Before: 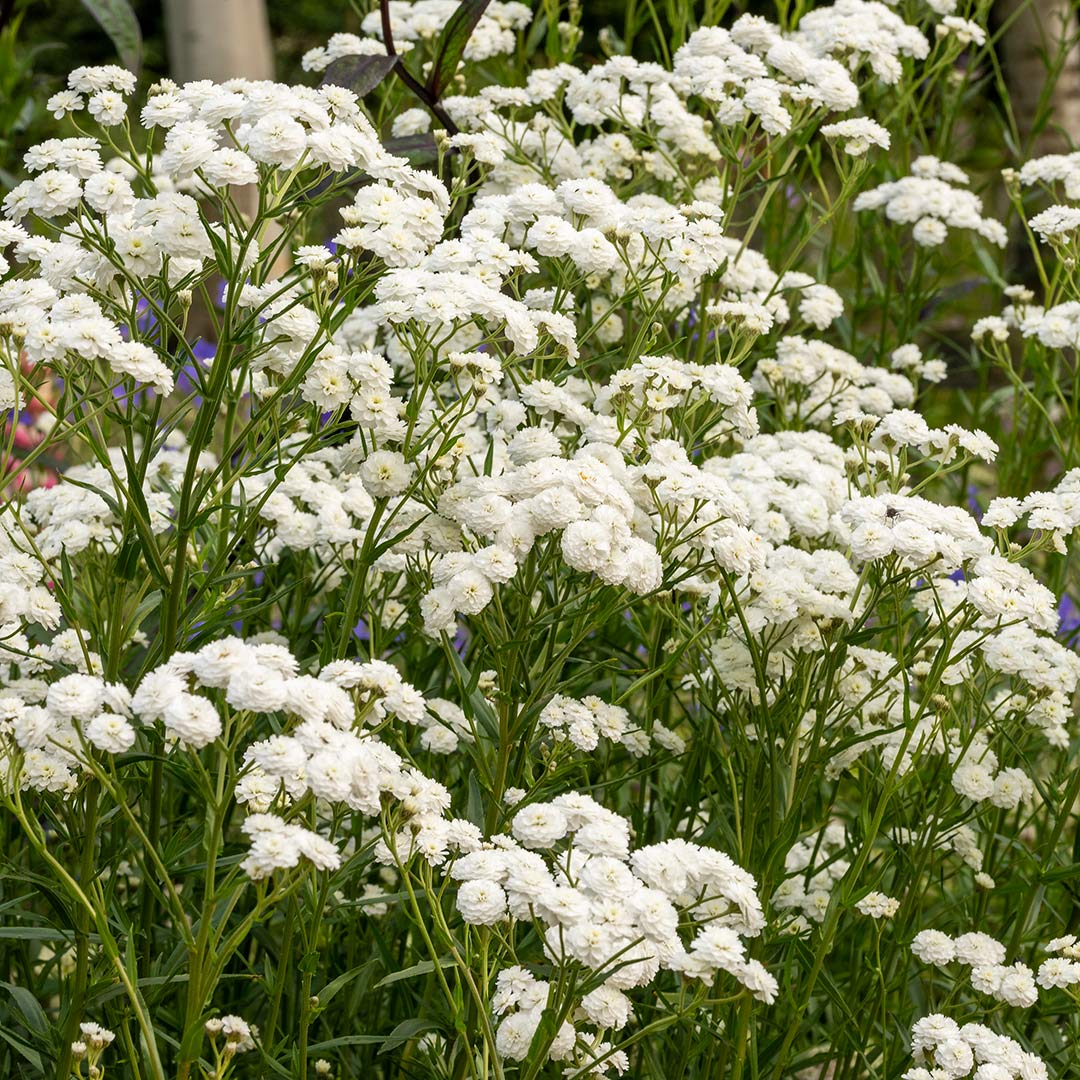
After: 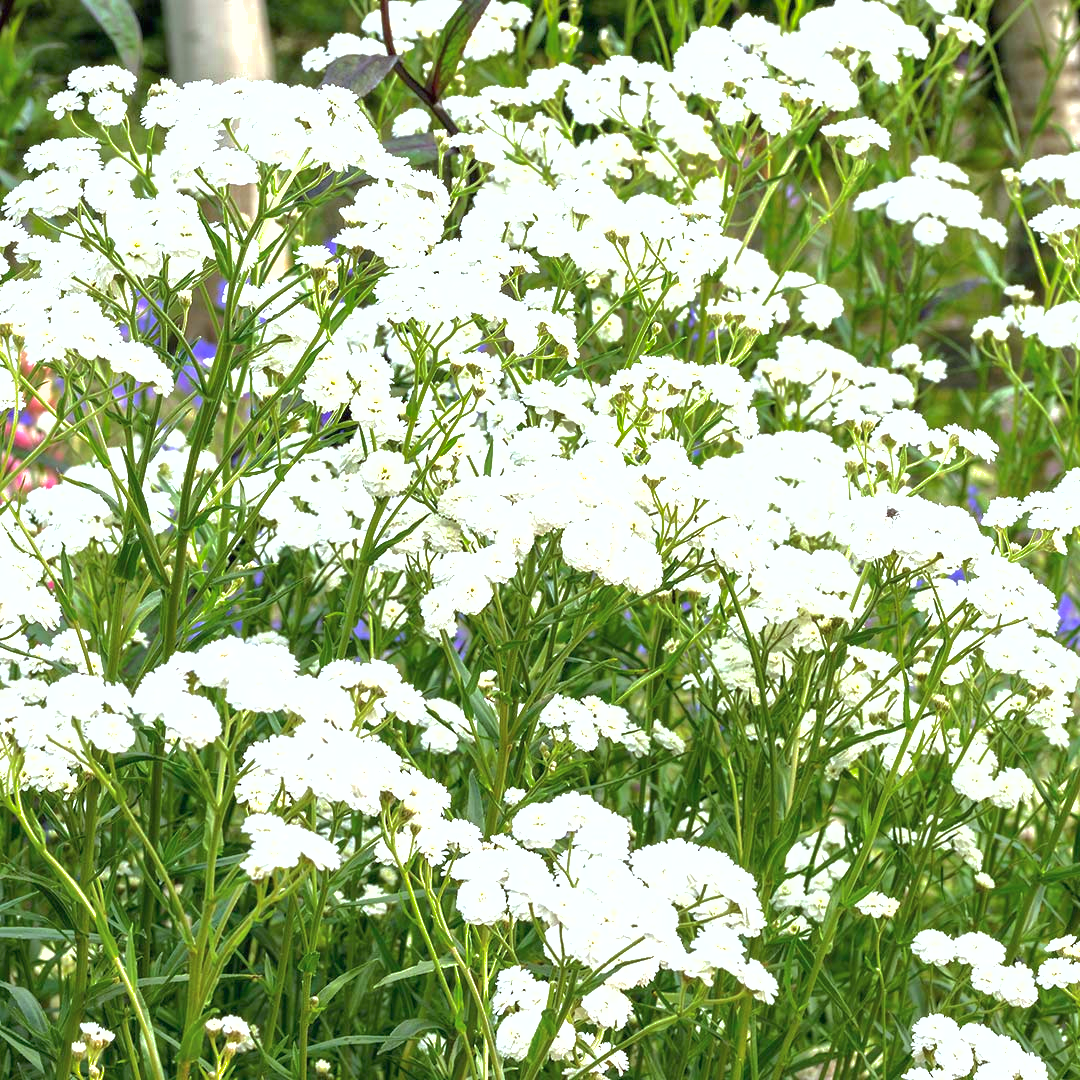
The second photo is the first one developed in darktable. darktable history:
shadows and highlights: on, module defaults
exposure: black level correction 0, exposure 1.45 EV, compensate exposure bias true, compensate highlight preservation false
color calibration: illuminant custom, x 0.368, y 0.373, temperature 4330.32 K
